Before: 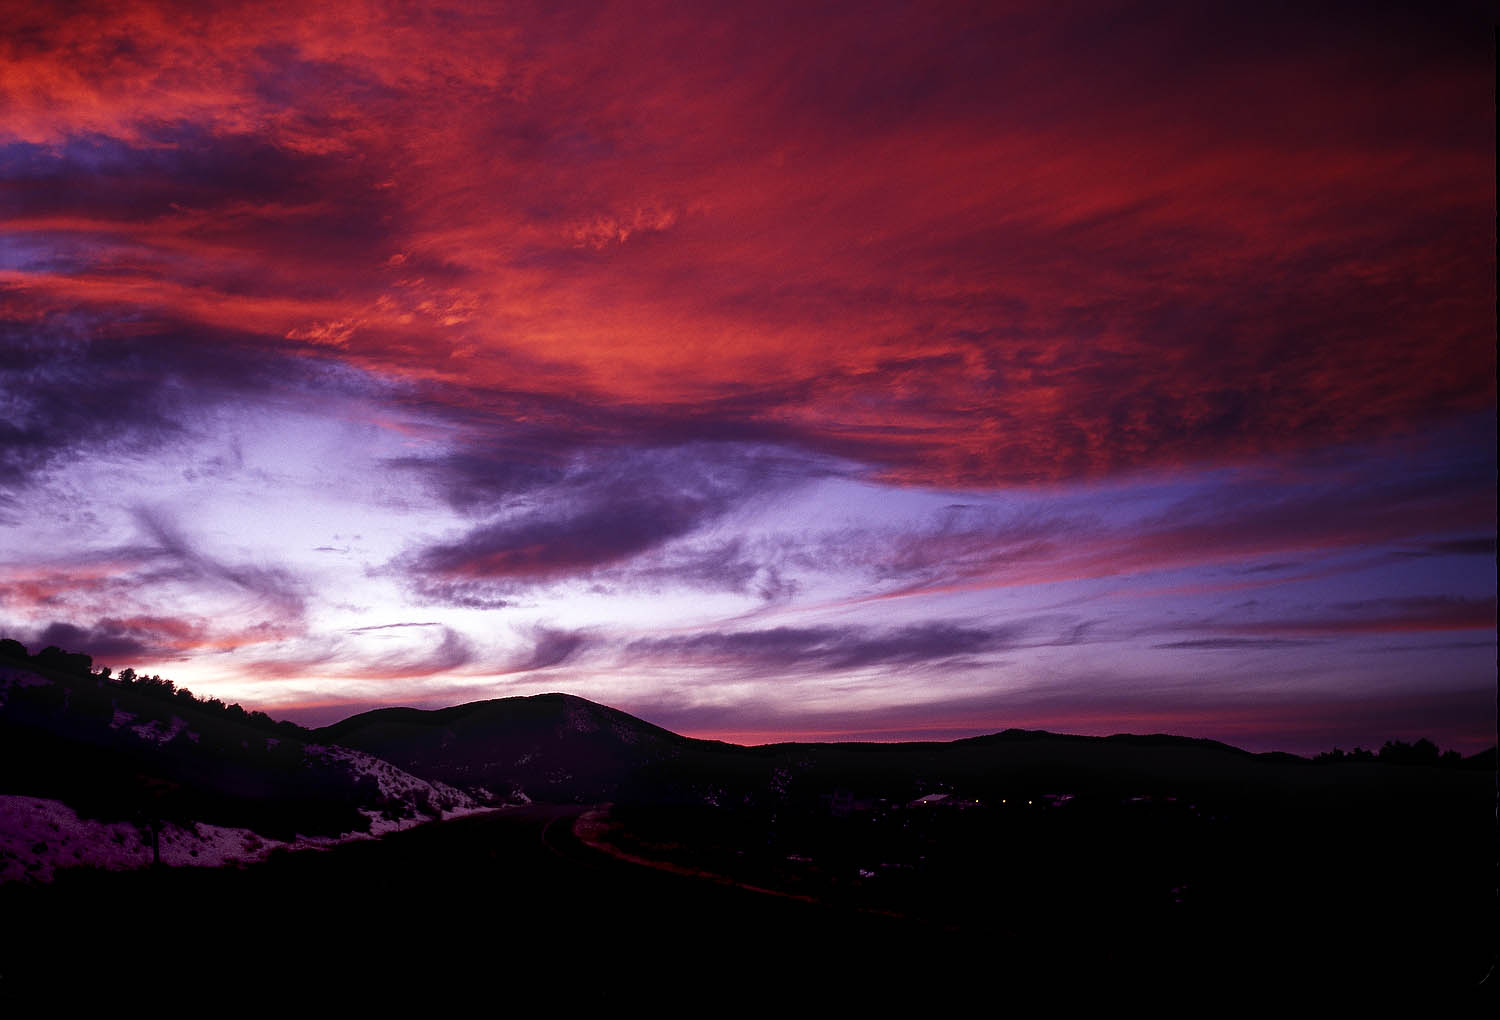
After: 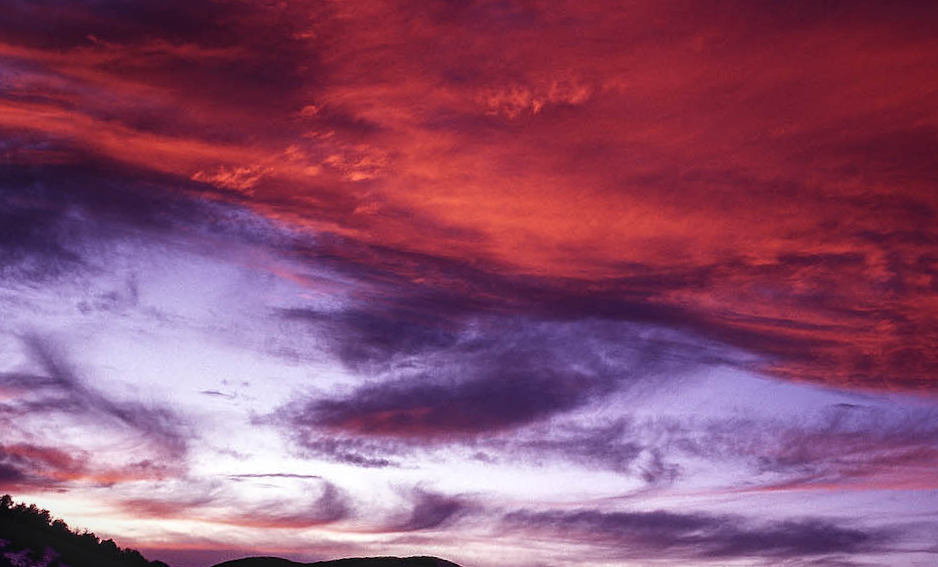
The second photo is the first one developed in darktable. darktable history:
local contrast: on, module defaults
crop and rotate: angle -4.99°, left 2.122%, top 6.945%, right 27.566%, bottom 30.519%
